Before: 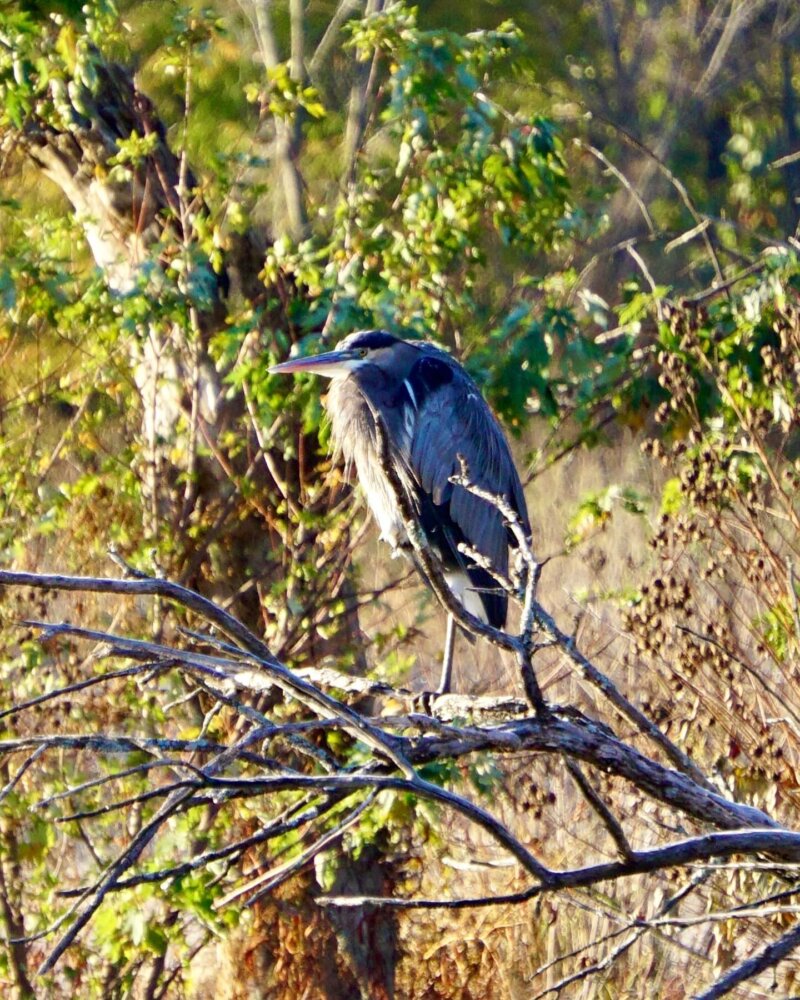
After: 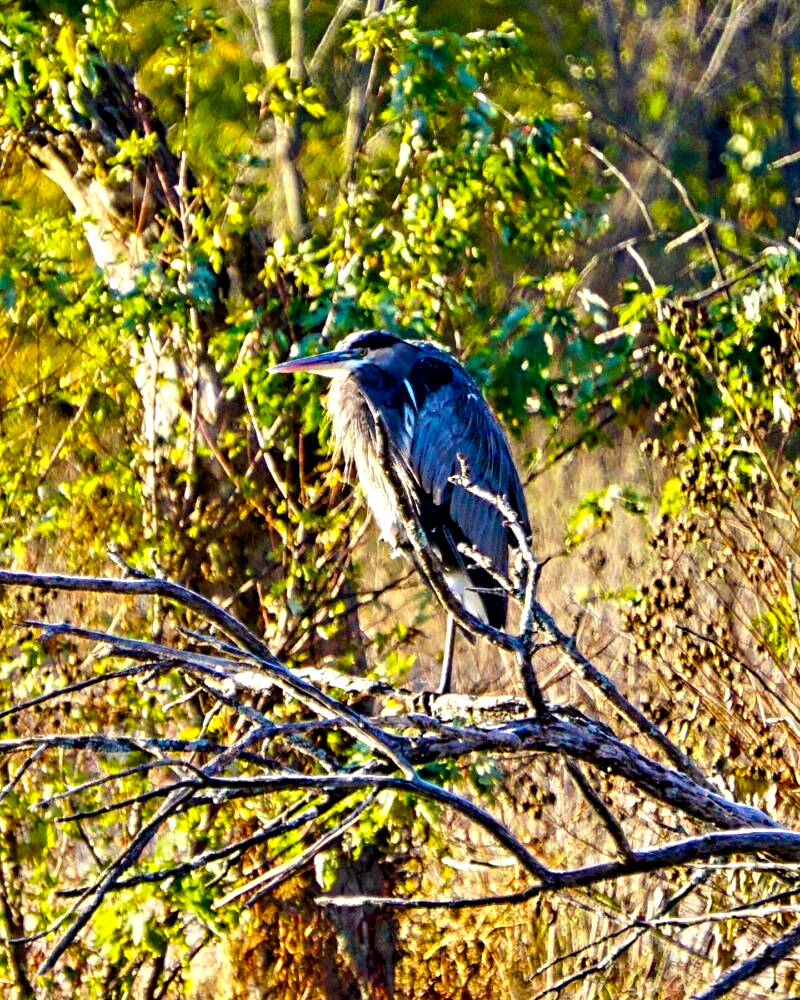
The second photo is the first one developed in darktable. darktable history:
color balance rgb: linear chroma grading › global chroma 15%, perceptual saturation grading › global saturation 30%
contrast equalizer: octaves 7, y [[0.5, 0.542, 0.583, 0.625, 0.667, 0.708], [0.5 ×6], [0.5 ×6], [0 ×6], [0 ×6]]
